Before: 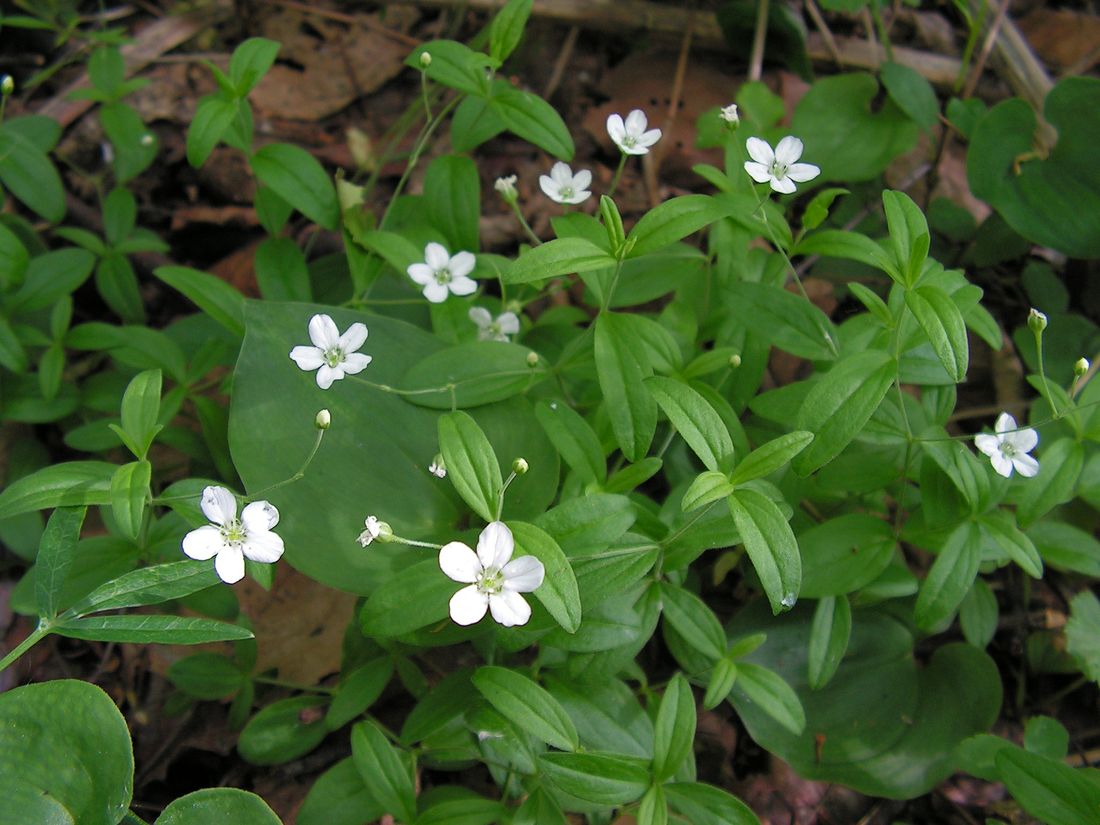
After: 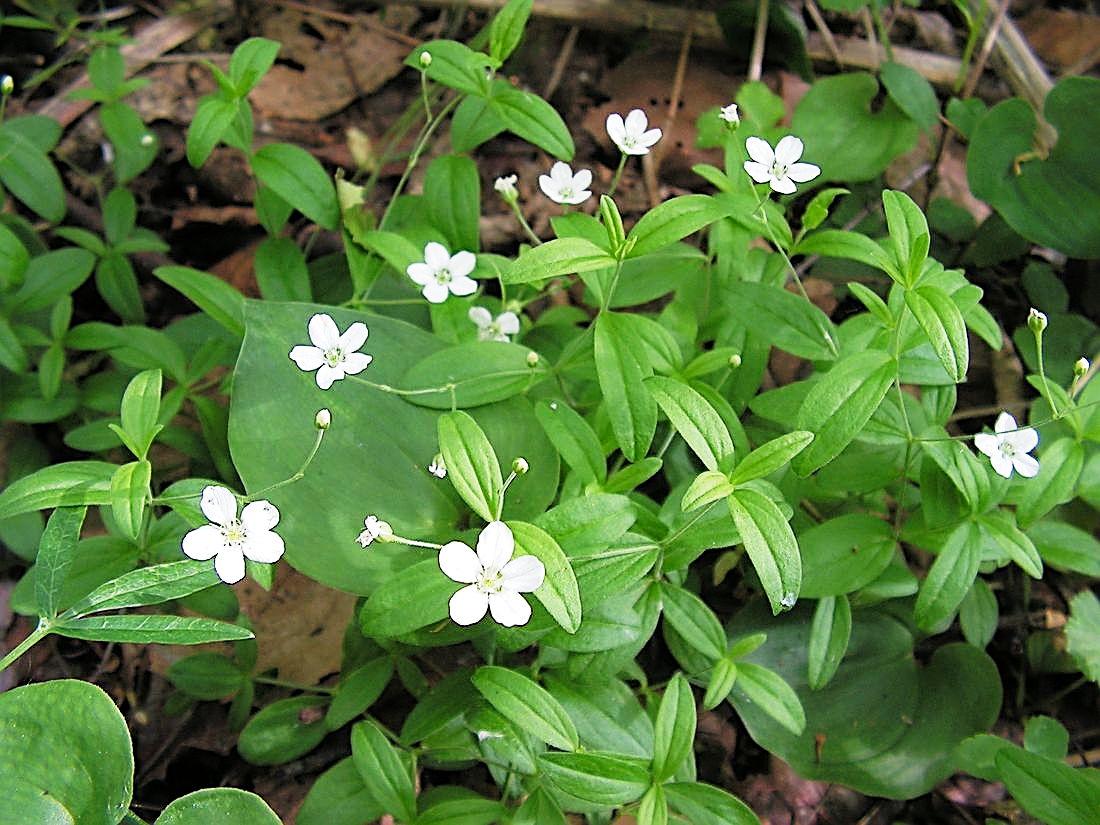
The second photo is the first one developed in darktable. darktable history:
base curve: curves: ch0 [(0, 0) (0.088, 0.125) (0.176, 0.251) (0.354, 0.501) (0.613, 0.749) (1, 0.877)], exposure shift 0.01, preserve colors none
sharpen: amount 0.999
tone equalizer: -8 EV -0.78 EV, -7 EV -0.683 EV, -6 EV -0.614 EV, -5 EV -0.369 EV, -3 EV 0.371 EV, -2 EV 0.6 EV, -1 EV 0.696 EV, +0 EV 0.762 EV
